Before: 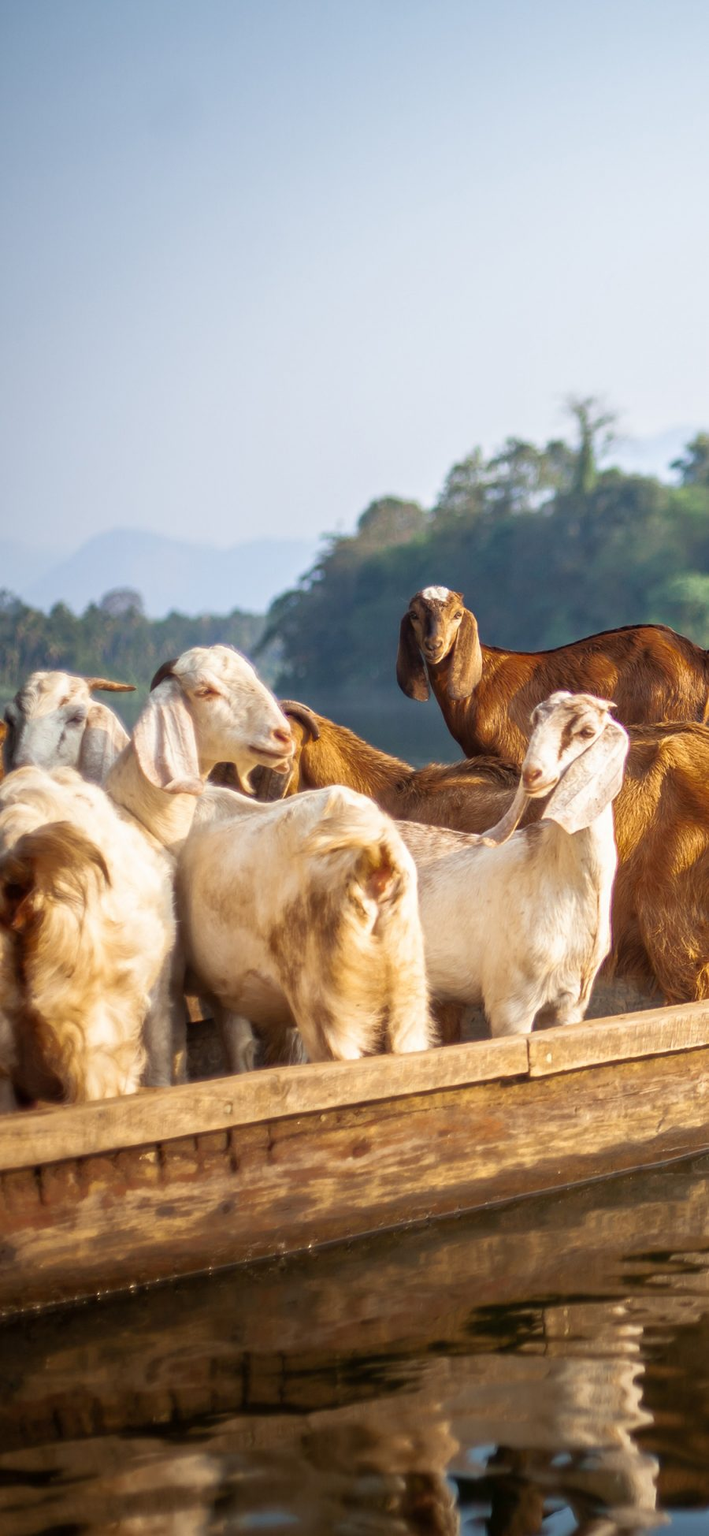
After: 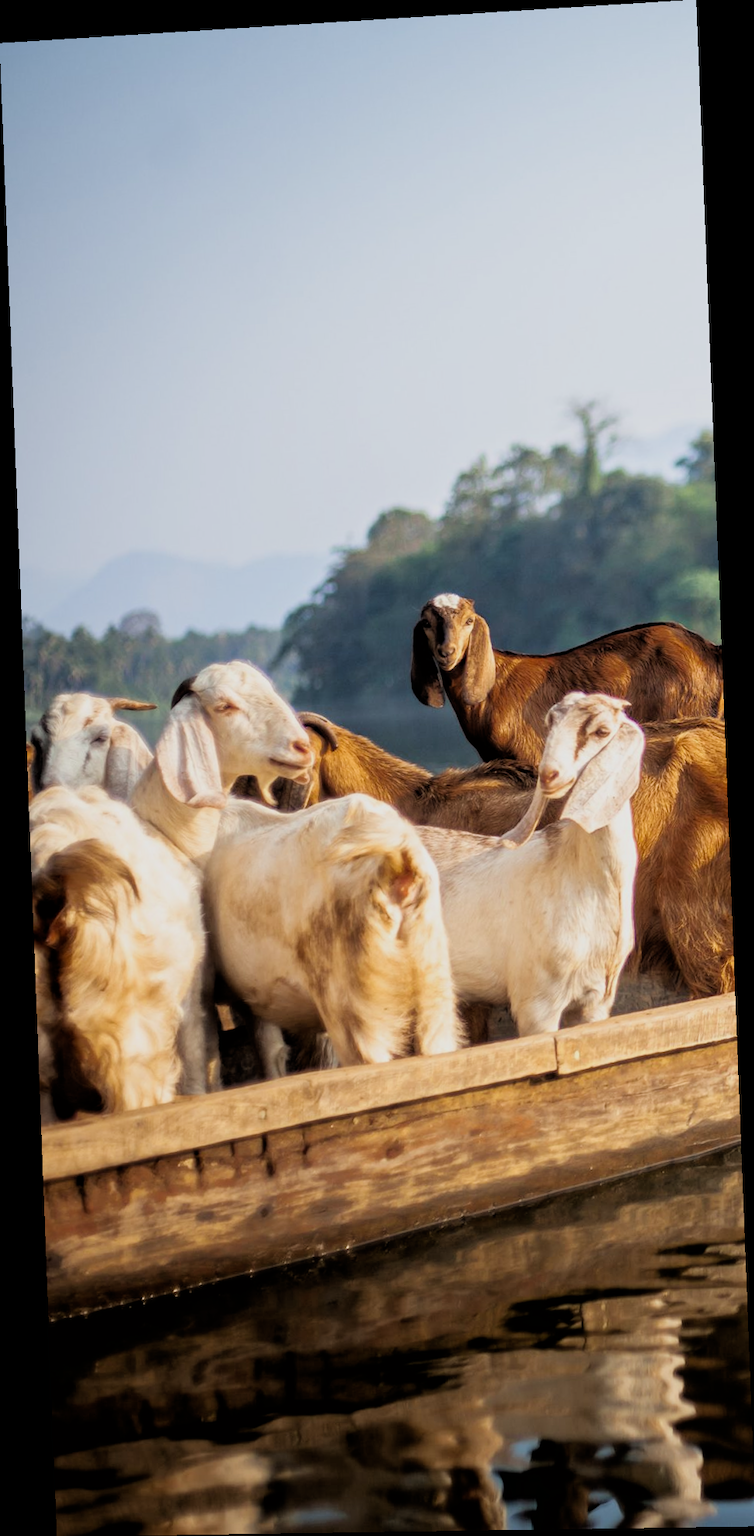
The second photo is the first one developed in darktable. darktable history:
filmic rgb: black relative exposure -3.86 EV, white relative exposure 3.48 EV, hardness 2.63, contrast 1.103
rotate and perspective: rotation -2.22°, lens shift (horizontal) -0.022, automatic cropping off
